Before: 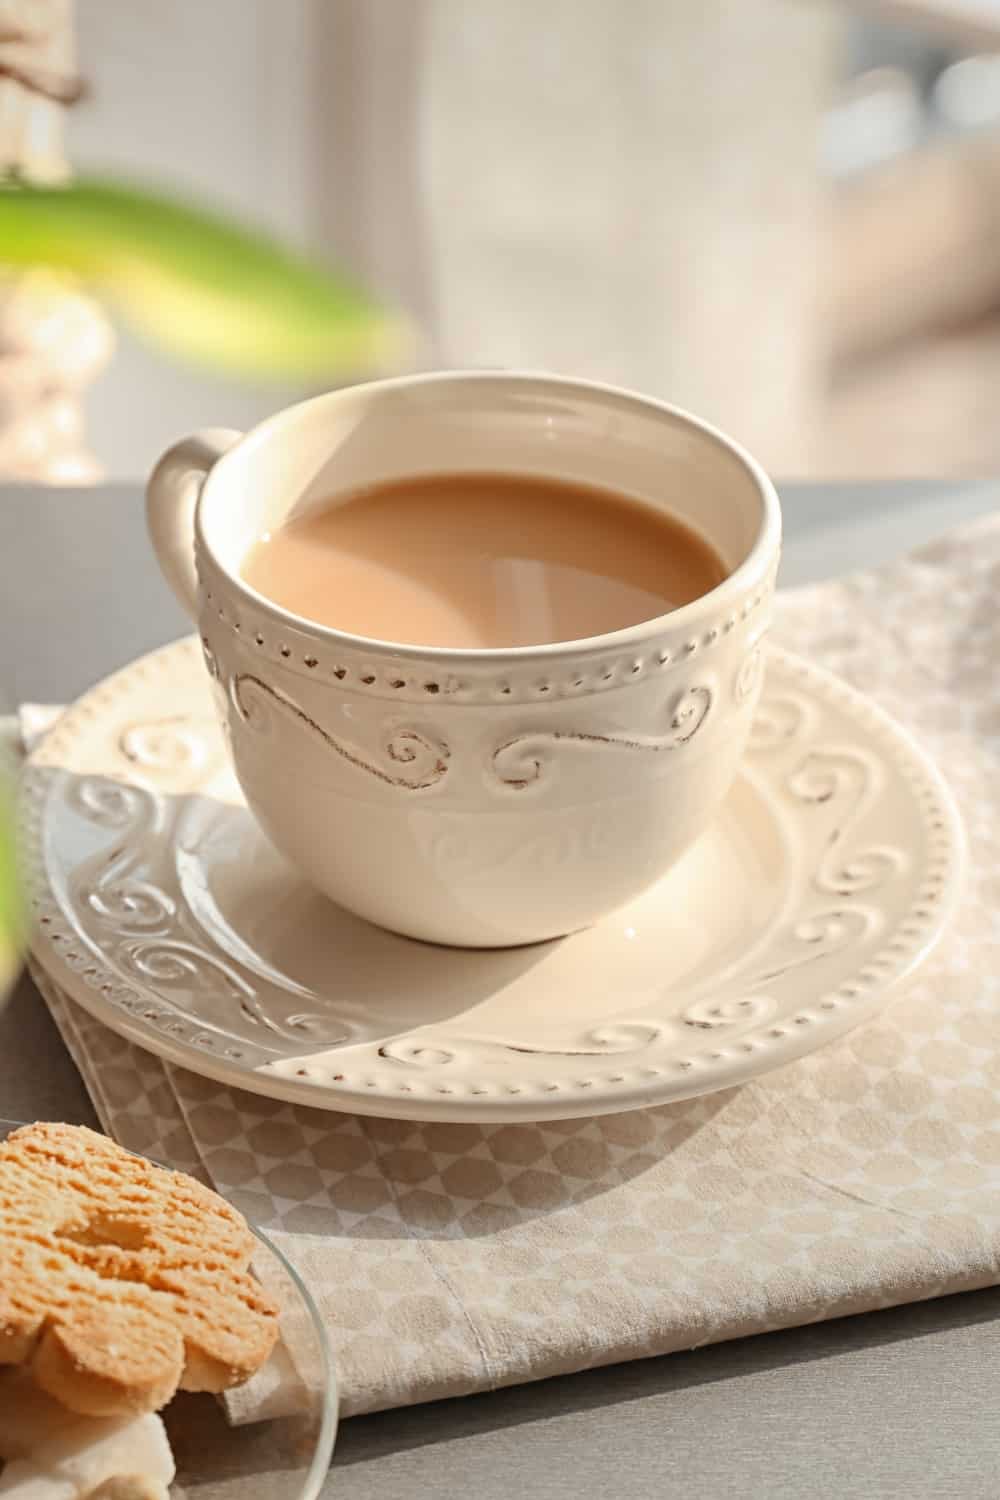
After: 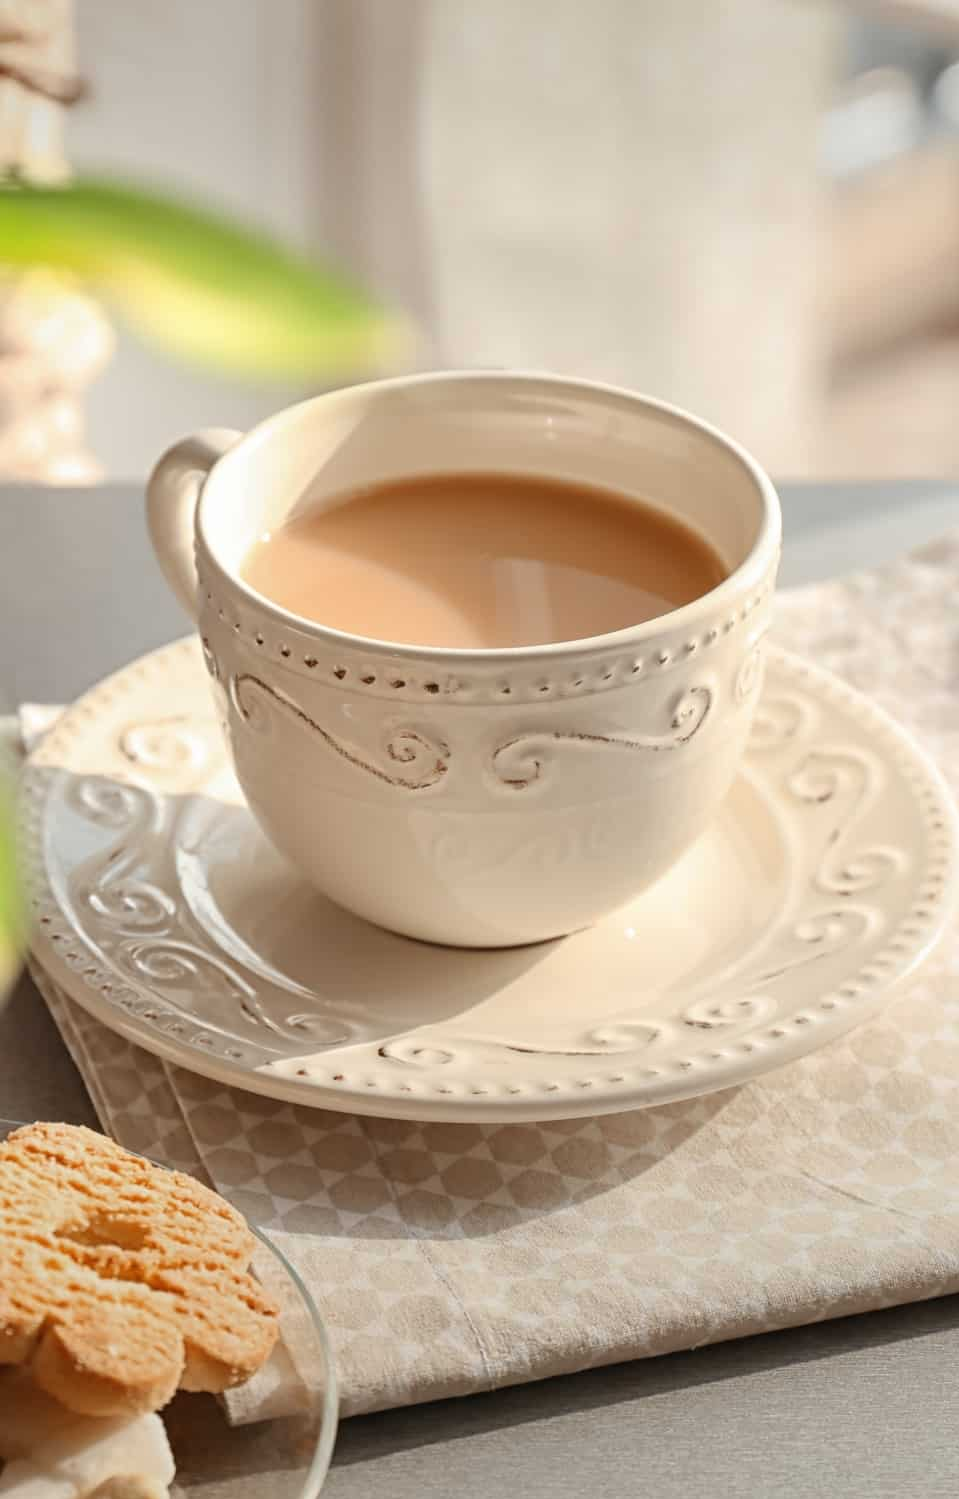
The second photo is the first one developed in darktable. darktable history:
crop: right 4.008%, bottom 0.021%
